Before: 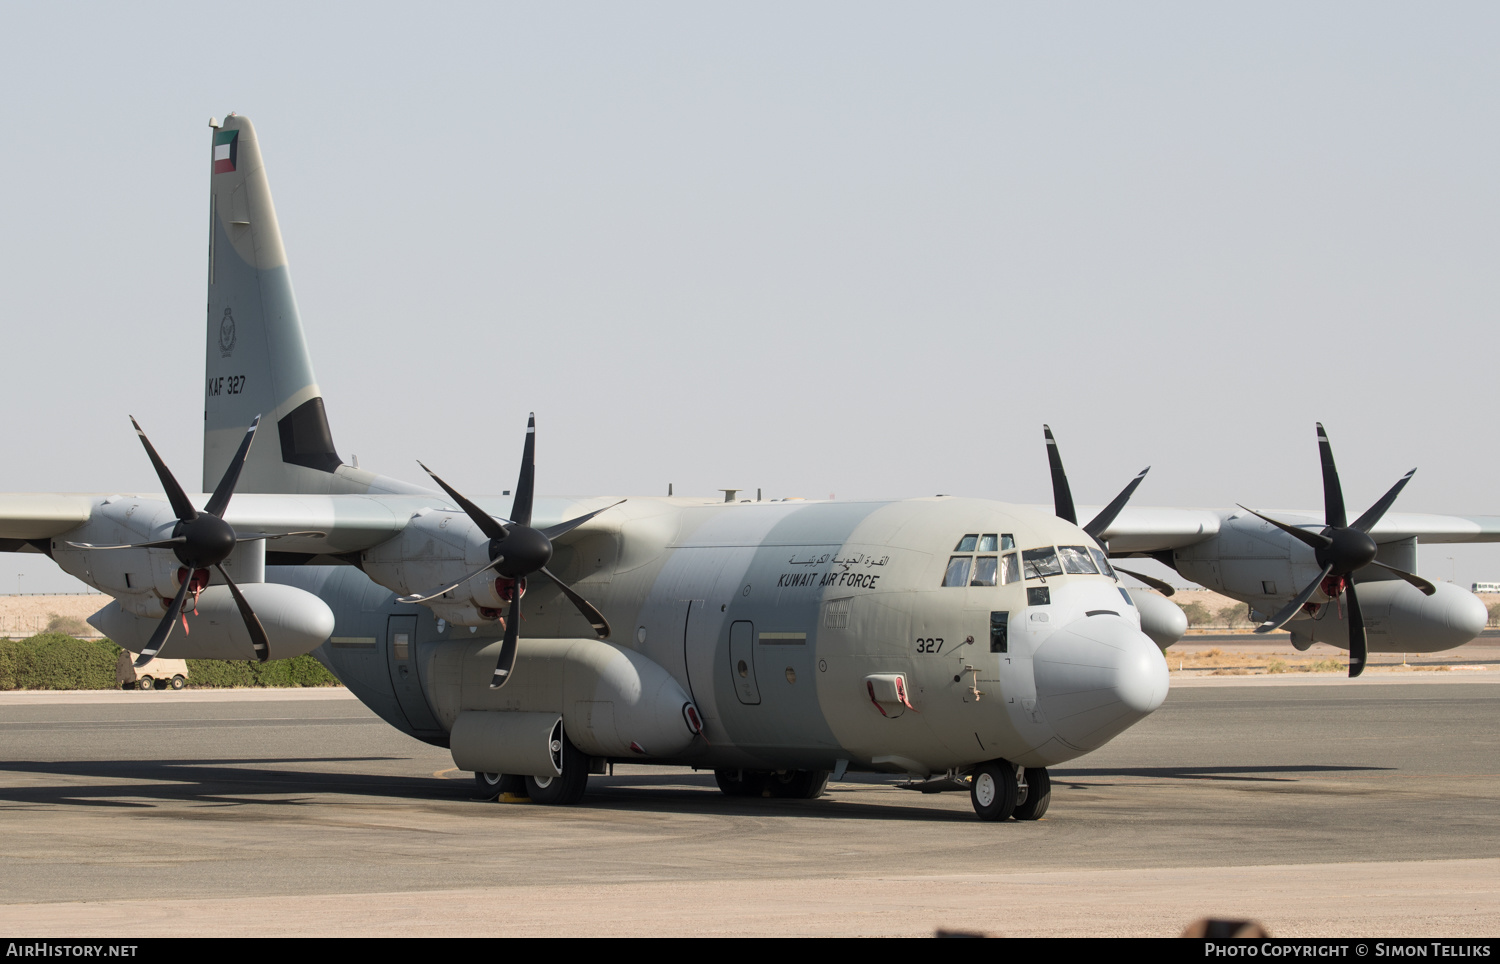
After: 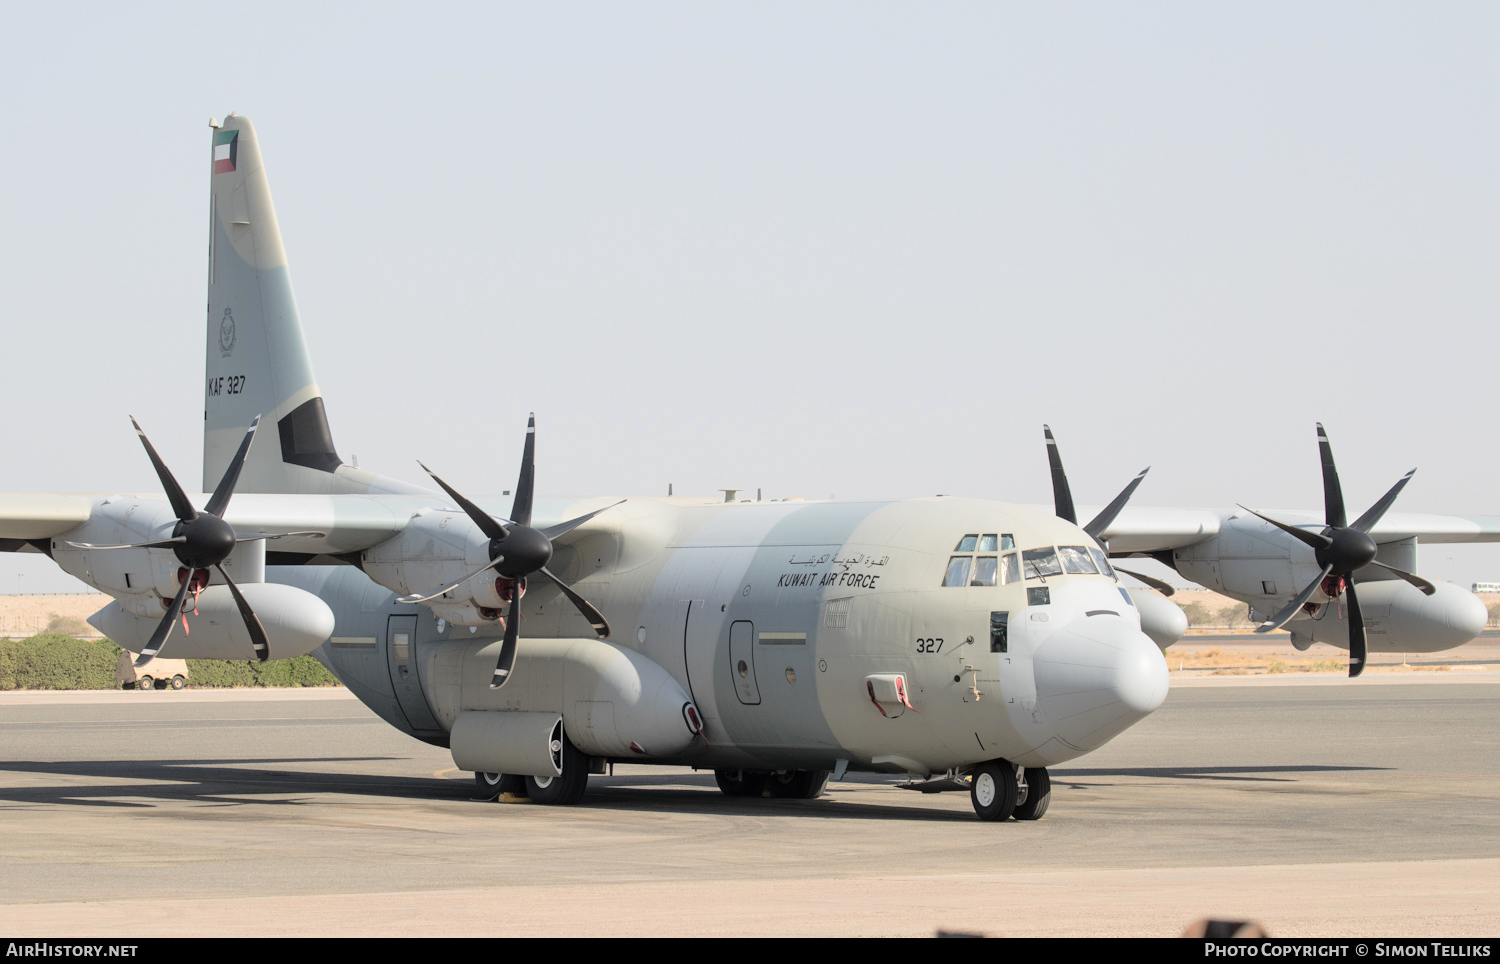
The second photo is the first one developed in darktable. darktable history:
tone curve: curves: ch0 [(0, 0) (0.26, 0.424) (0.417, 0.585) (1, 1)], color space Lab, independent channels, preserve colors none
